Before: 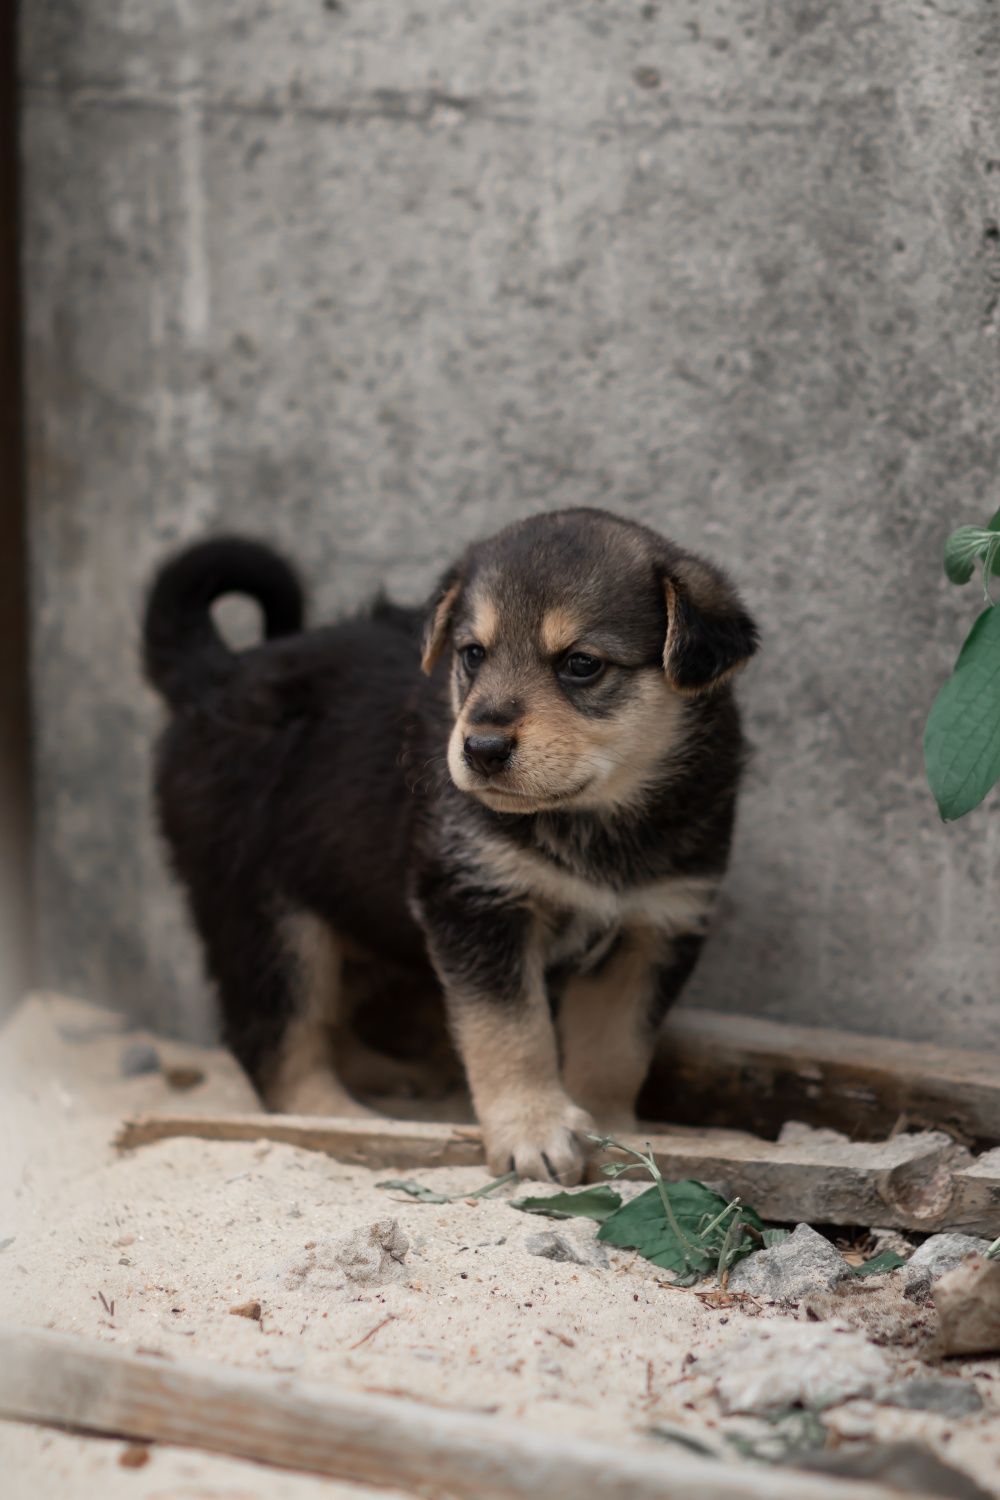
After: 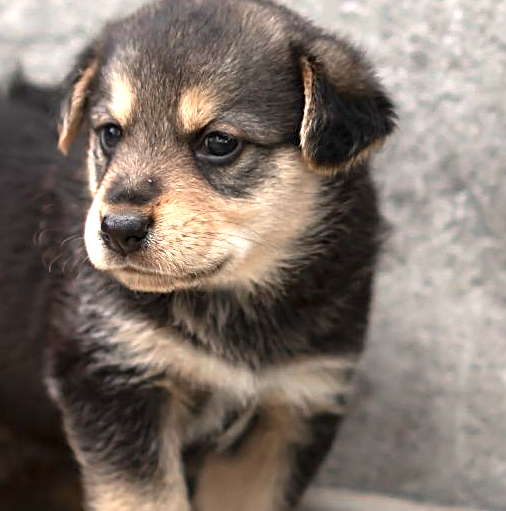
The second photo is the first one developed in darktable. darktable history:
sharpen: on, module defaults
exposure: black level correction 0, exposure 1.596 EV, compensate exposure bias true, compensate highlight preservation false
crop: left 36.352%, top 34.792%, right 12.996%, bottom 31.092%
base curve: curves: ch0 [(0, 0) (0.303, 0.277) (1, 1)], preserve colors none
